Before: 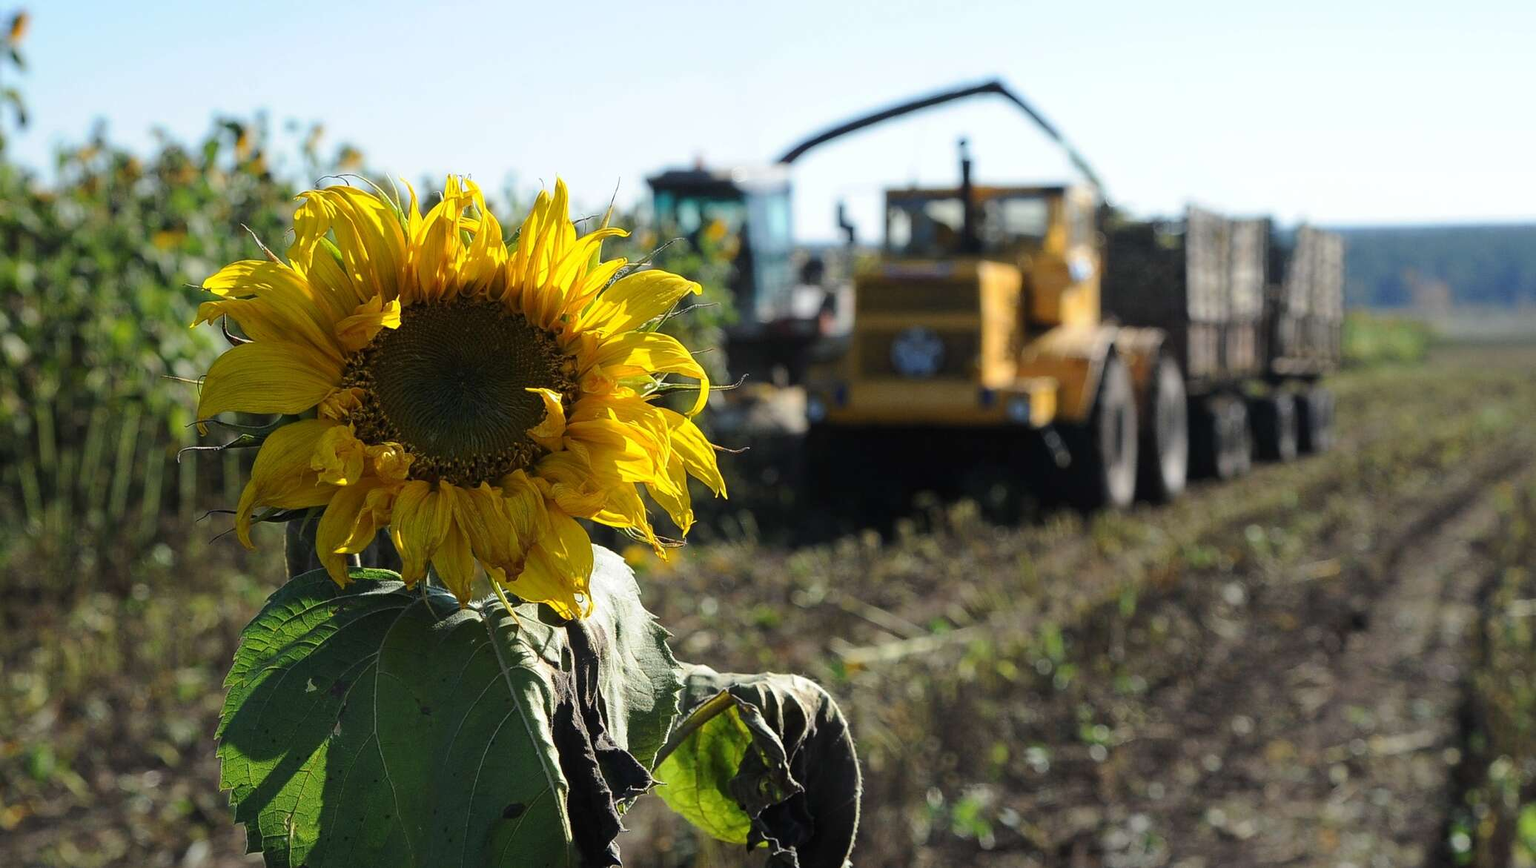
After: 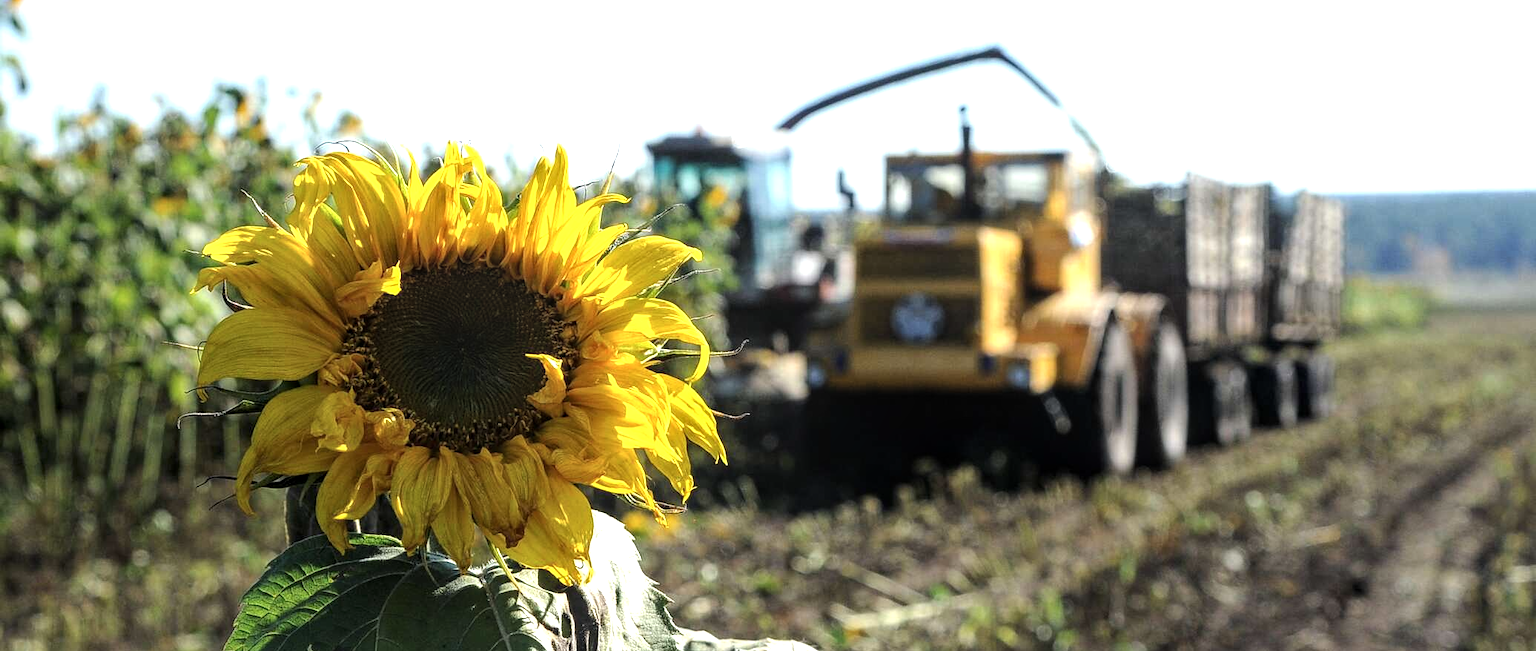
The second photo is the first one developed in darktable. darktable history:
contrast brightness saturation: saturation -0.068
crop: top 3.974%, bottom 20.884%
local contrast: on, module defaults
tone equalizer: -8 EV -0.738 EV, -7 EV -0.733 EV, -6 EV -0.6 EV, -5 EV -0.376 EV, -3 EV 0.402 EV, -2 EV 0.6 EV, -1 EV 0.697 EV, +0 EV 0.758 EV
